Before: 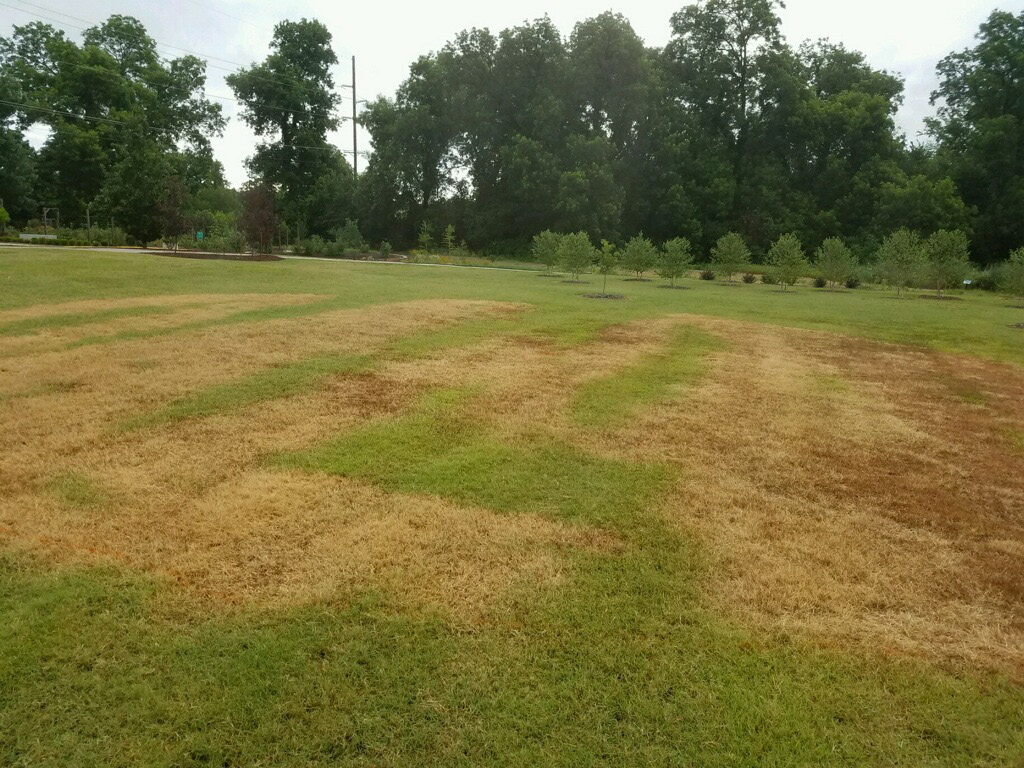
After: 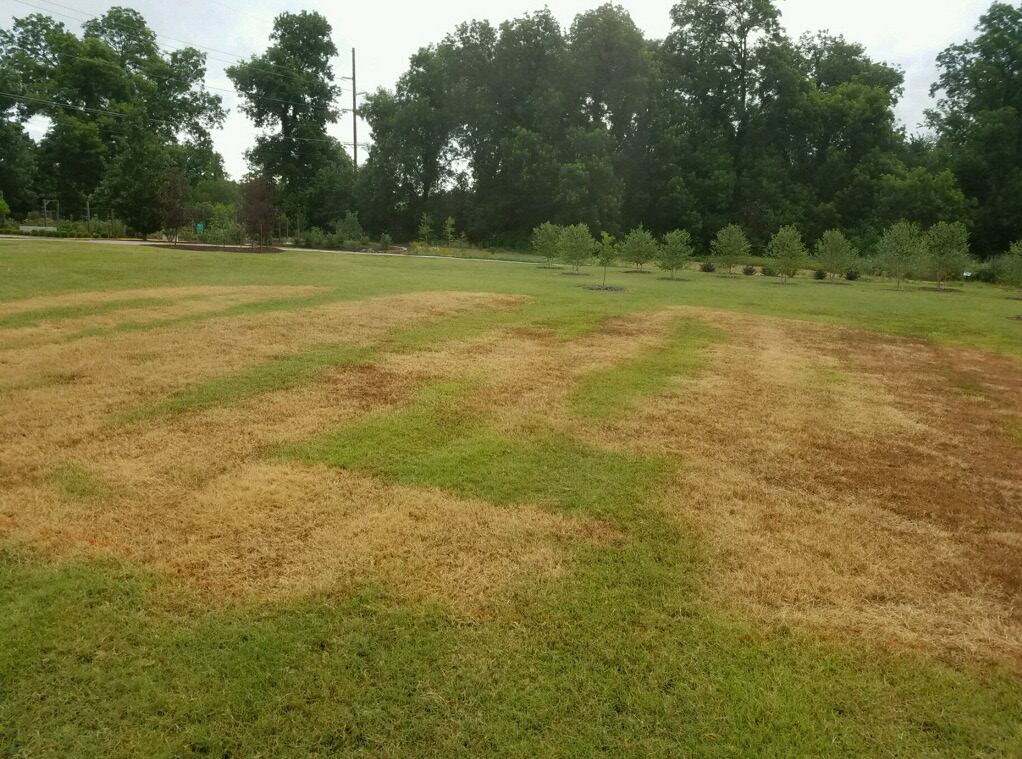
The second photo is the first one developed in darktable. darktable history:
crop: top 1.119%, right 0.121%
